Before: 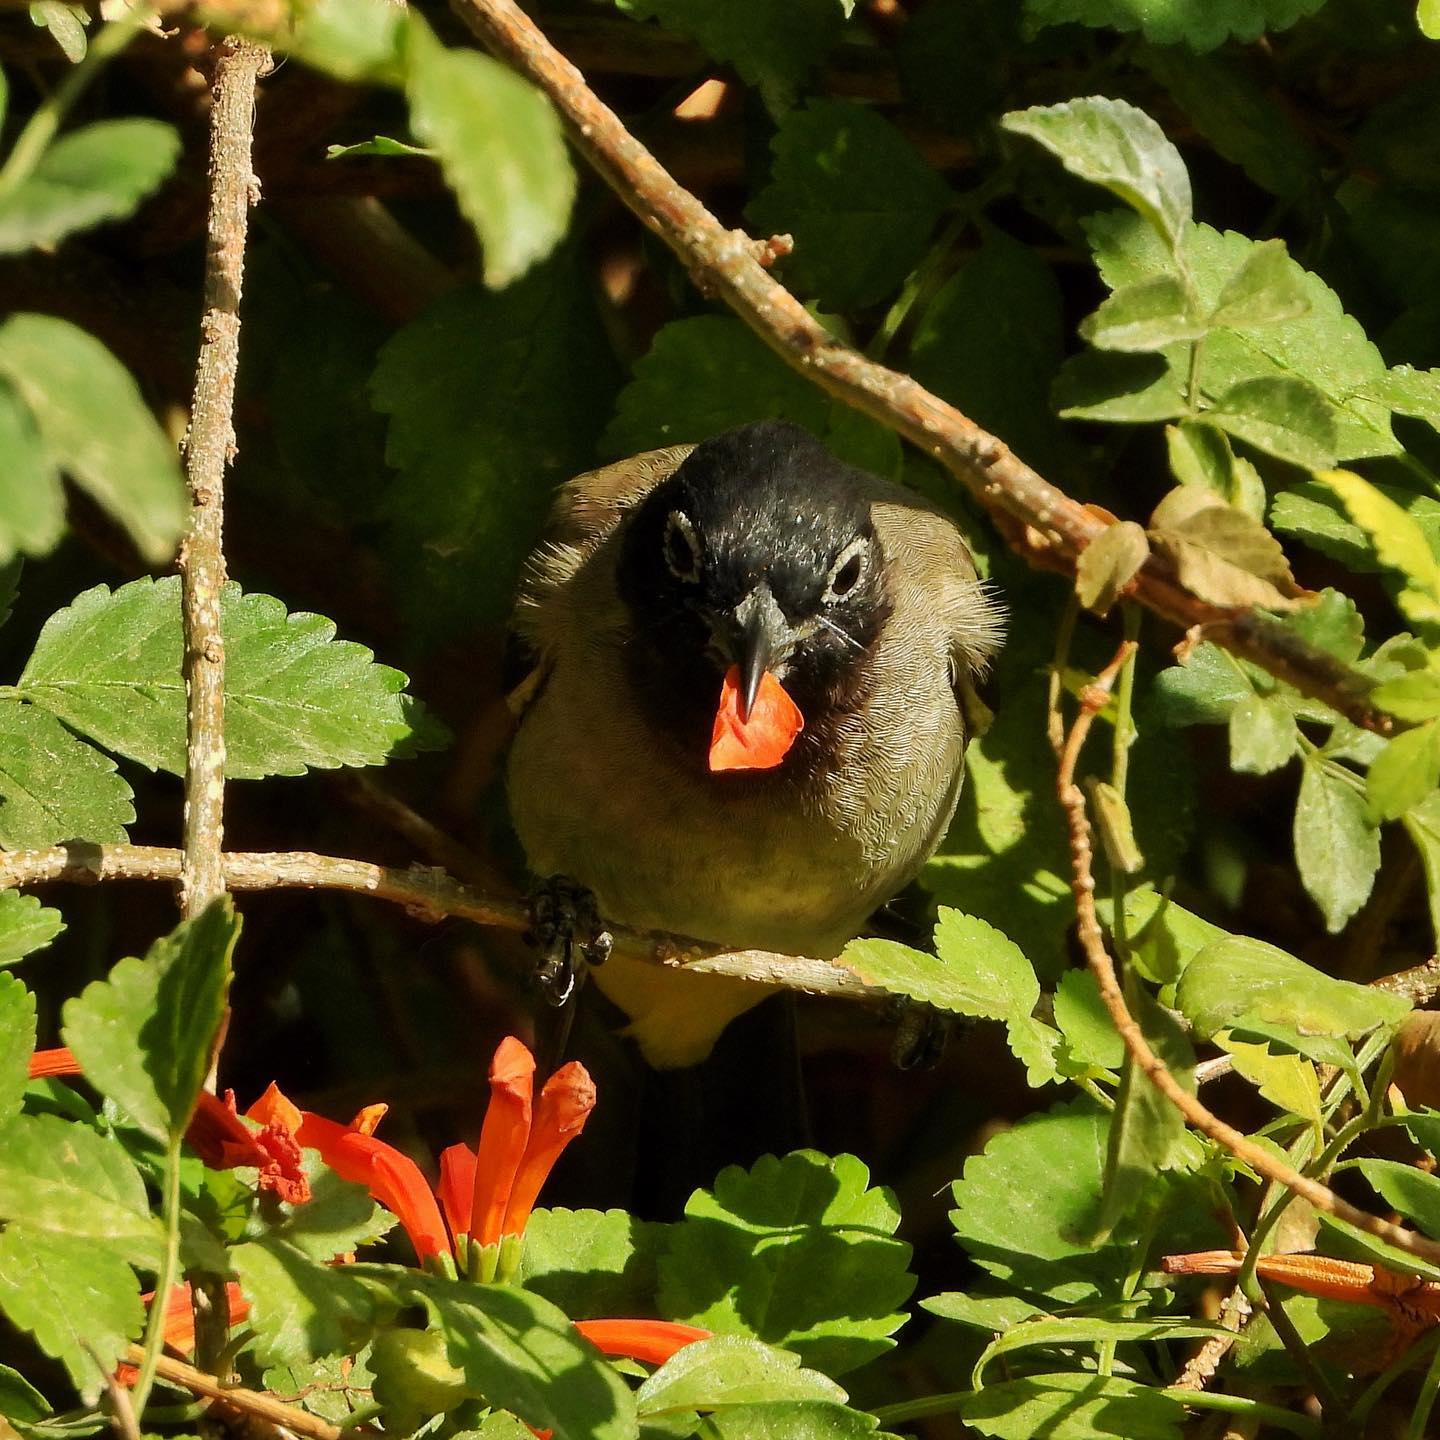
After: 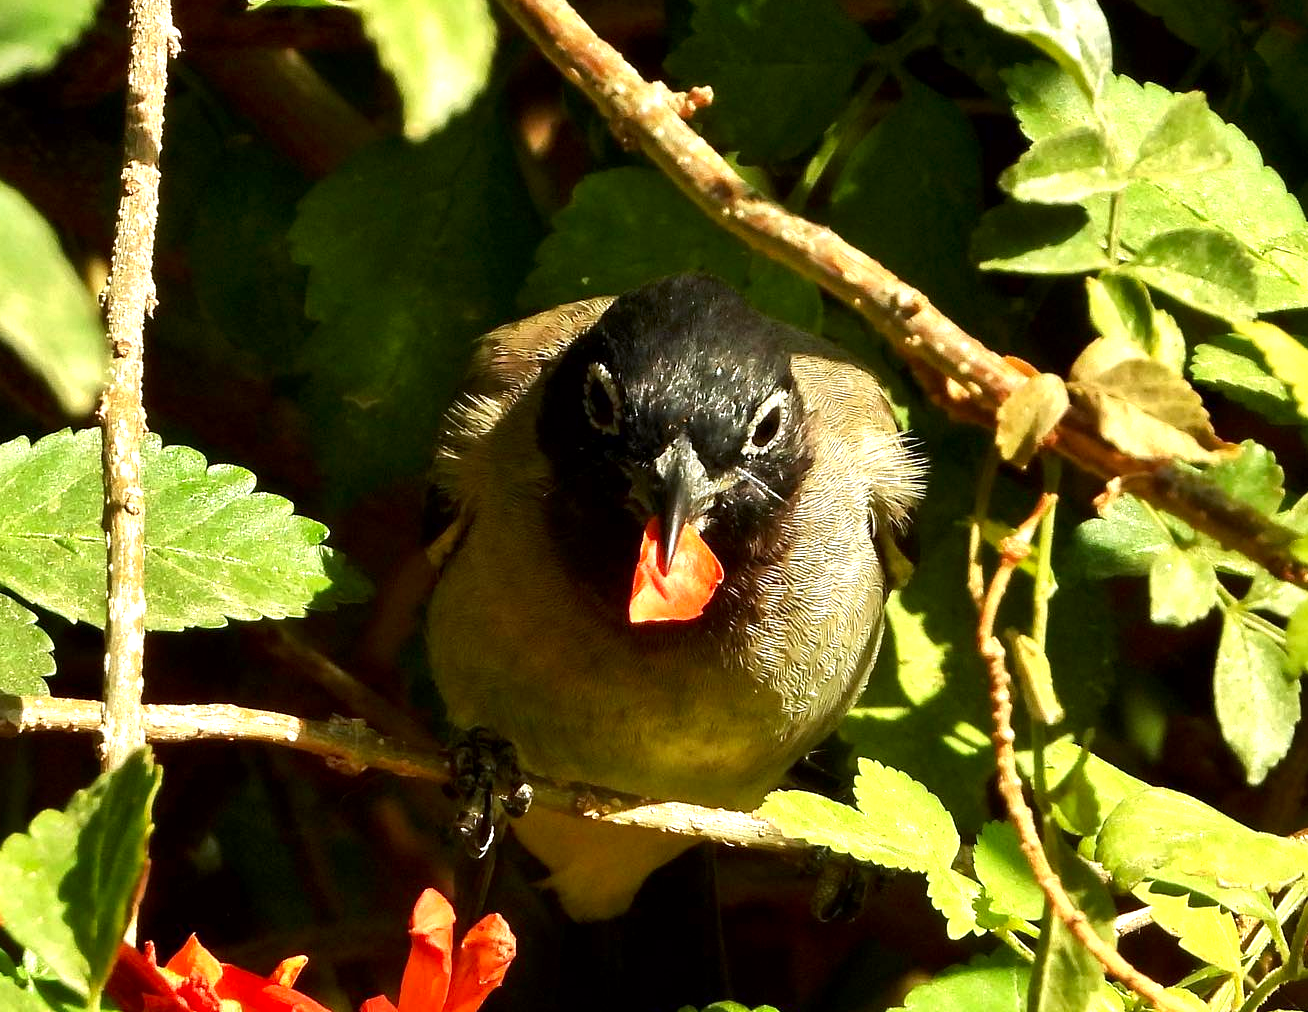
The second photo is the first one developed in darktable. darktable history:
crop: left 5.596%, top 10.314%, right 3.534%, bottom 19.395%
exposure: black level correction 0.001, exposure 1 EV, compensate highlight preservation false
contrast brightness saturation: brightness -0.09
